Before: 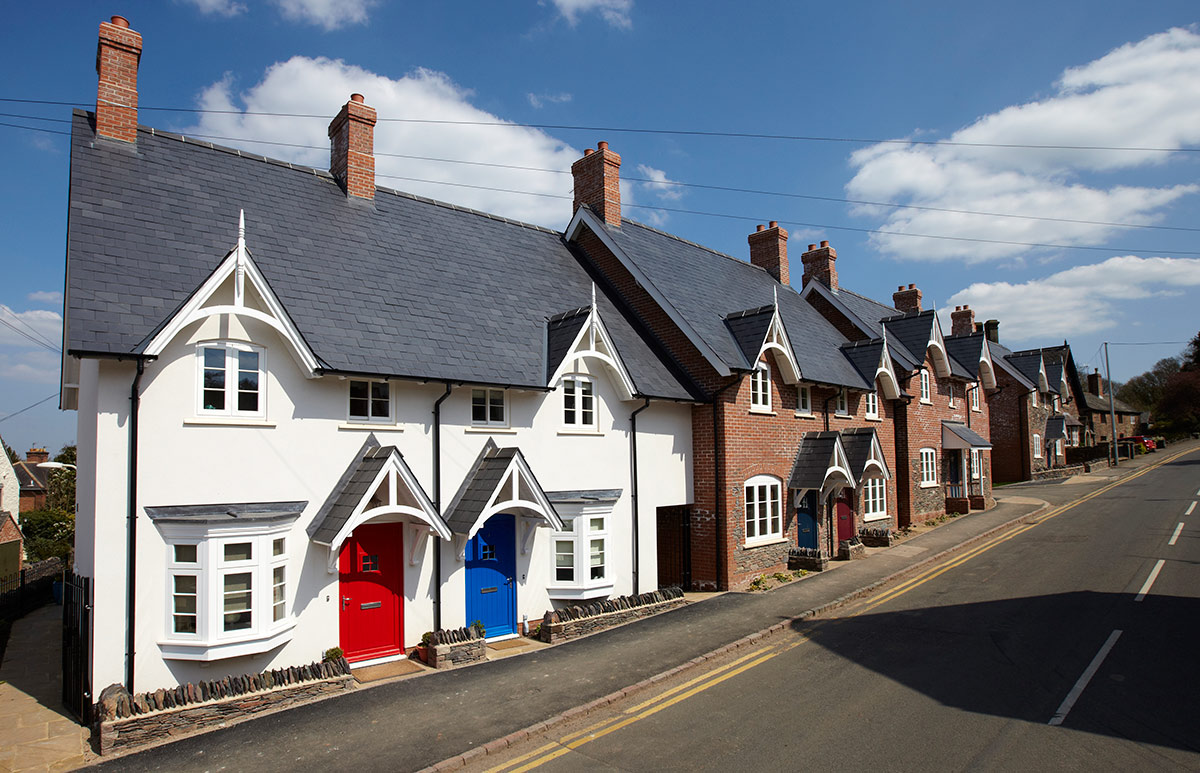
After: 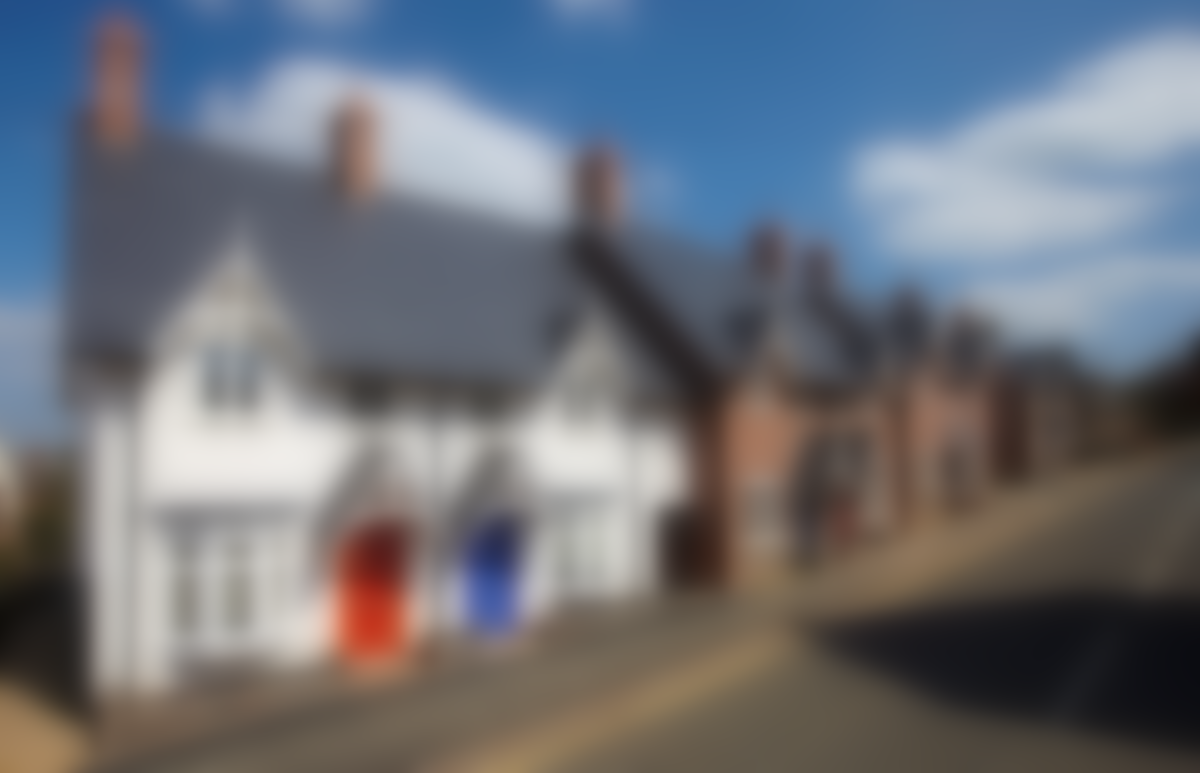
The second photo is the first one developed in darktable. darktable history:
lowpass: radius 16, unbound 0
haze removal: compatibility mode true, adaptive false
